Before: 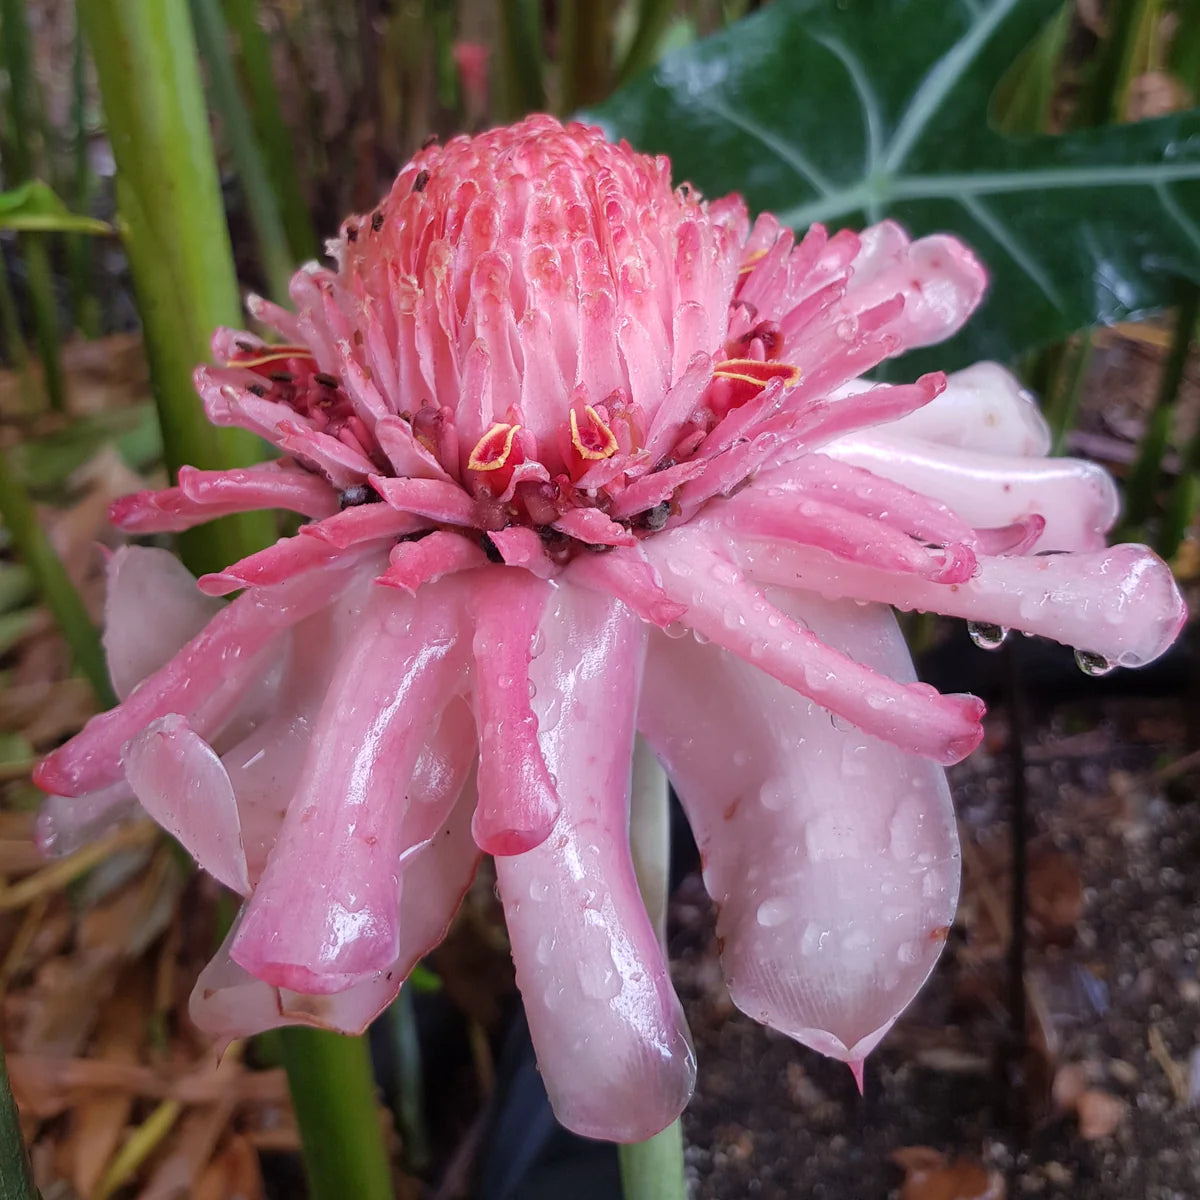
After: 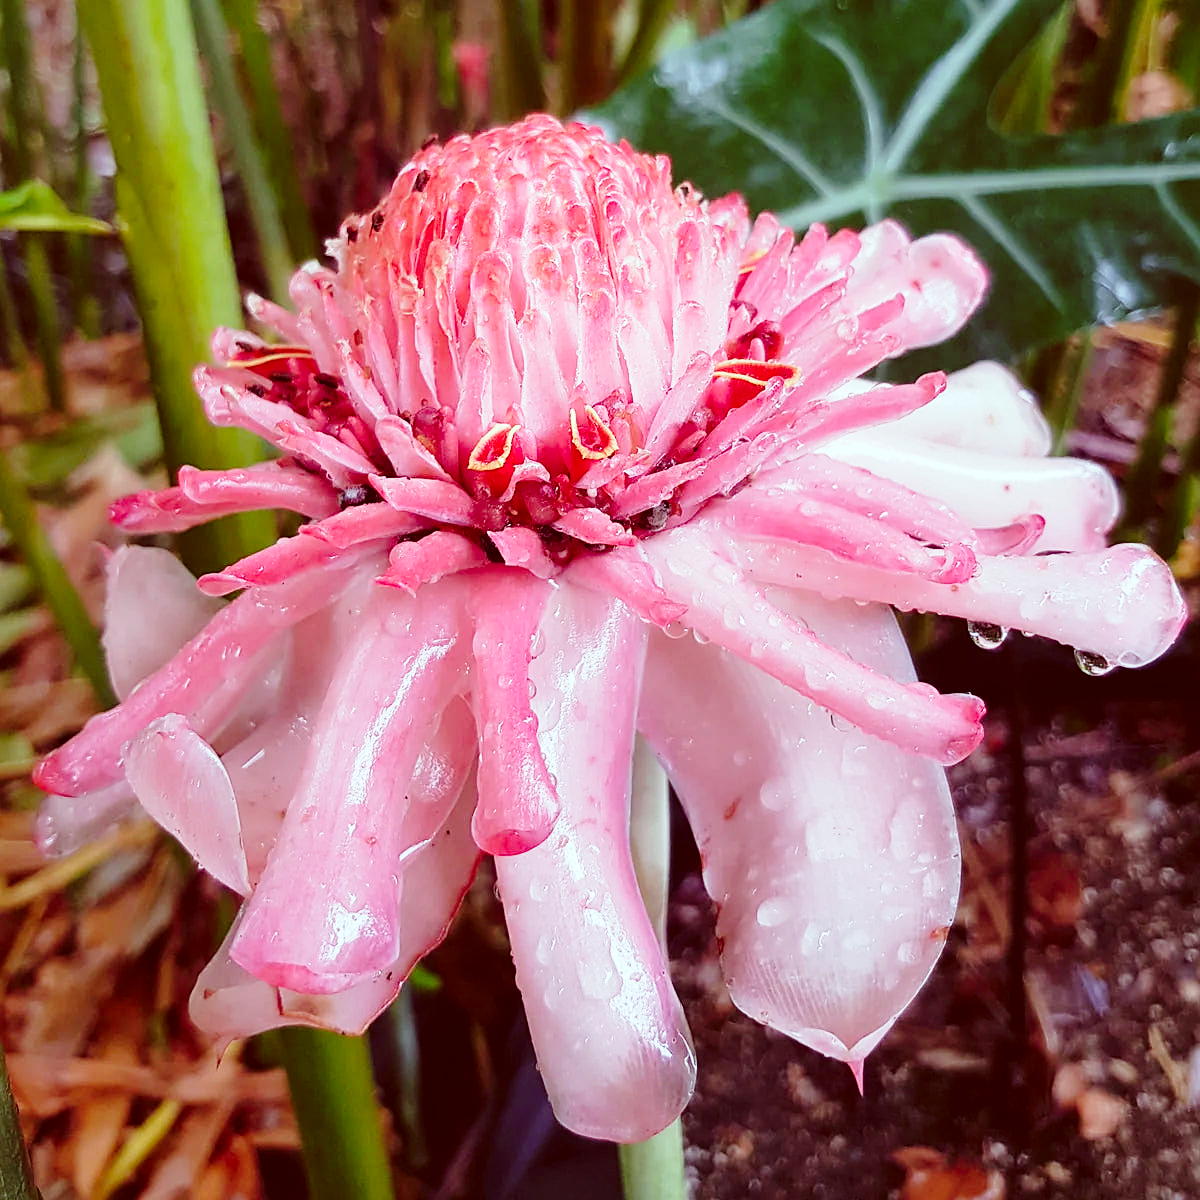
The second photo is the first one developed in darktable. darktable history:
color correction: highlights a* -7.24, highlights b* -0.145, shadows a* 20.25, shadows b* 11.56
shadows and highlights: shadows 20.95, highlights -36.7, soften with gaussian
base curve: curves: ch0 [(0, 0) (0.028, 0.03) (0.121, 0.232) (0.46, 0.748) (0.859, 0.968) (1, 1)], preserve colors none
sharpen: on, module defaults
